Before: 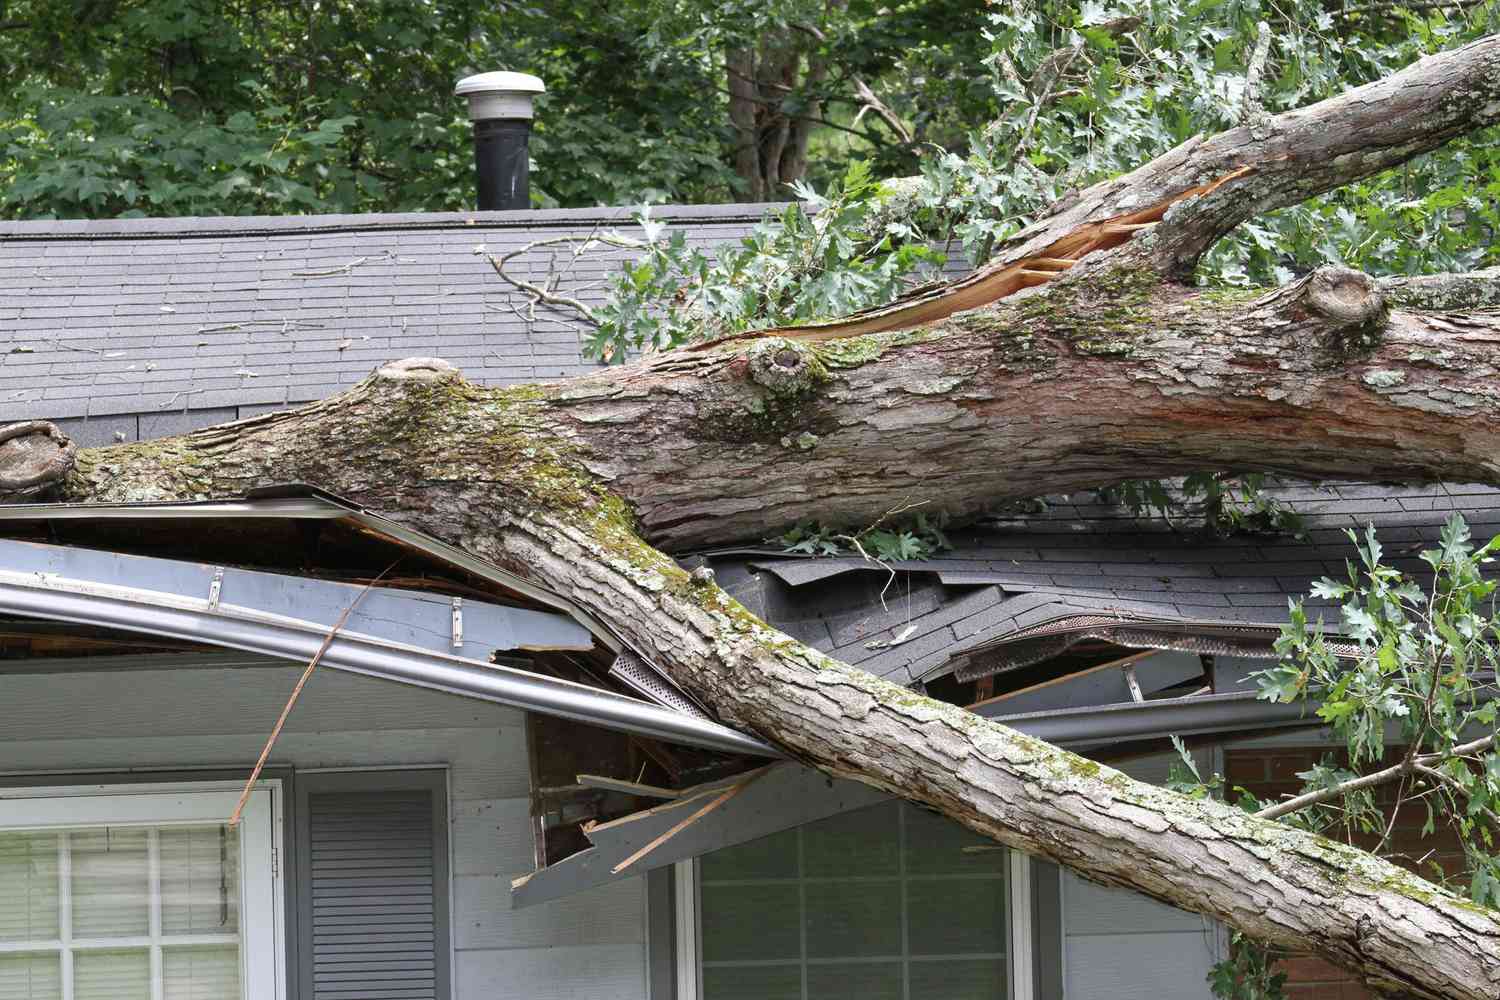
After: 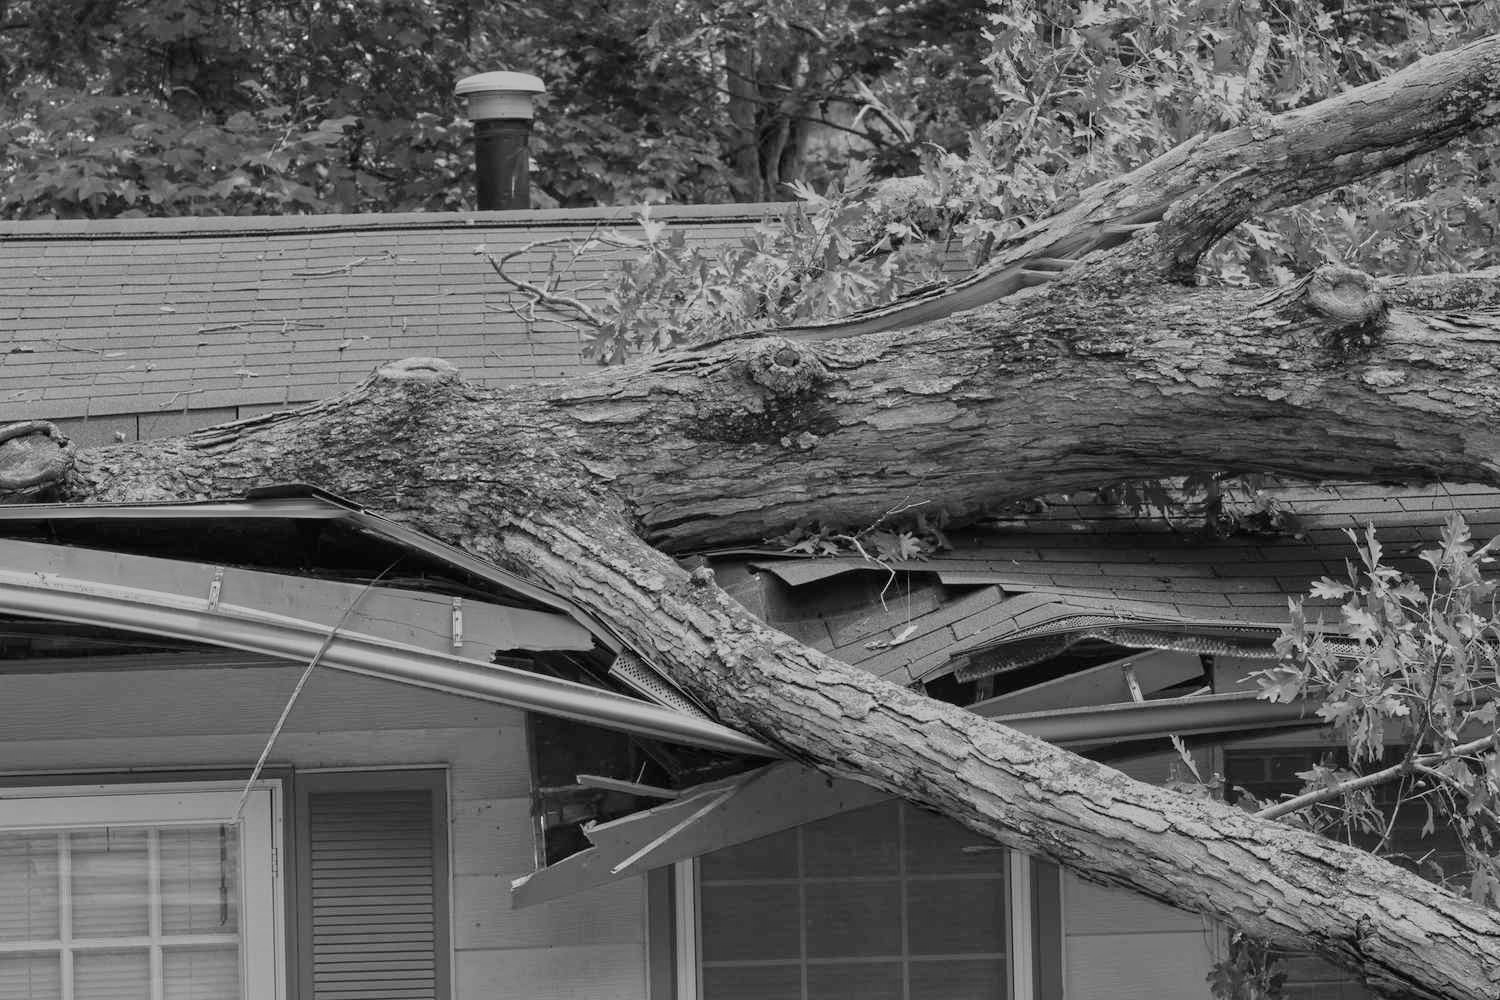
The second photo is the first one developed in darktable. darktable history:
monochrome: a -11.7, b 1.62, size 0.5, highlights 0.38
tone equalizer: -8 EV -0.002 EV, -7 EV 0.005 EV, -6 EV -0.008 EV, -5 EV 0.007 EV, -4 EV -0.042 EV, -3 EV -0.233 EV, -2 EV -0.662 EV, -1 EV -0.983 EV, +0 EV -0.969 EV, smoothing diameter 2%, edges refinement/feathering 20, mask exposure compensation -1.57 EV, filter diffusion 5
